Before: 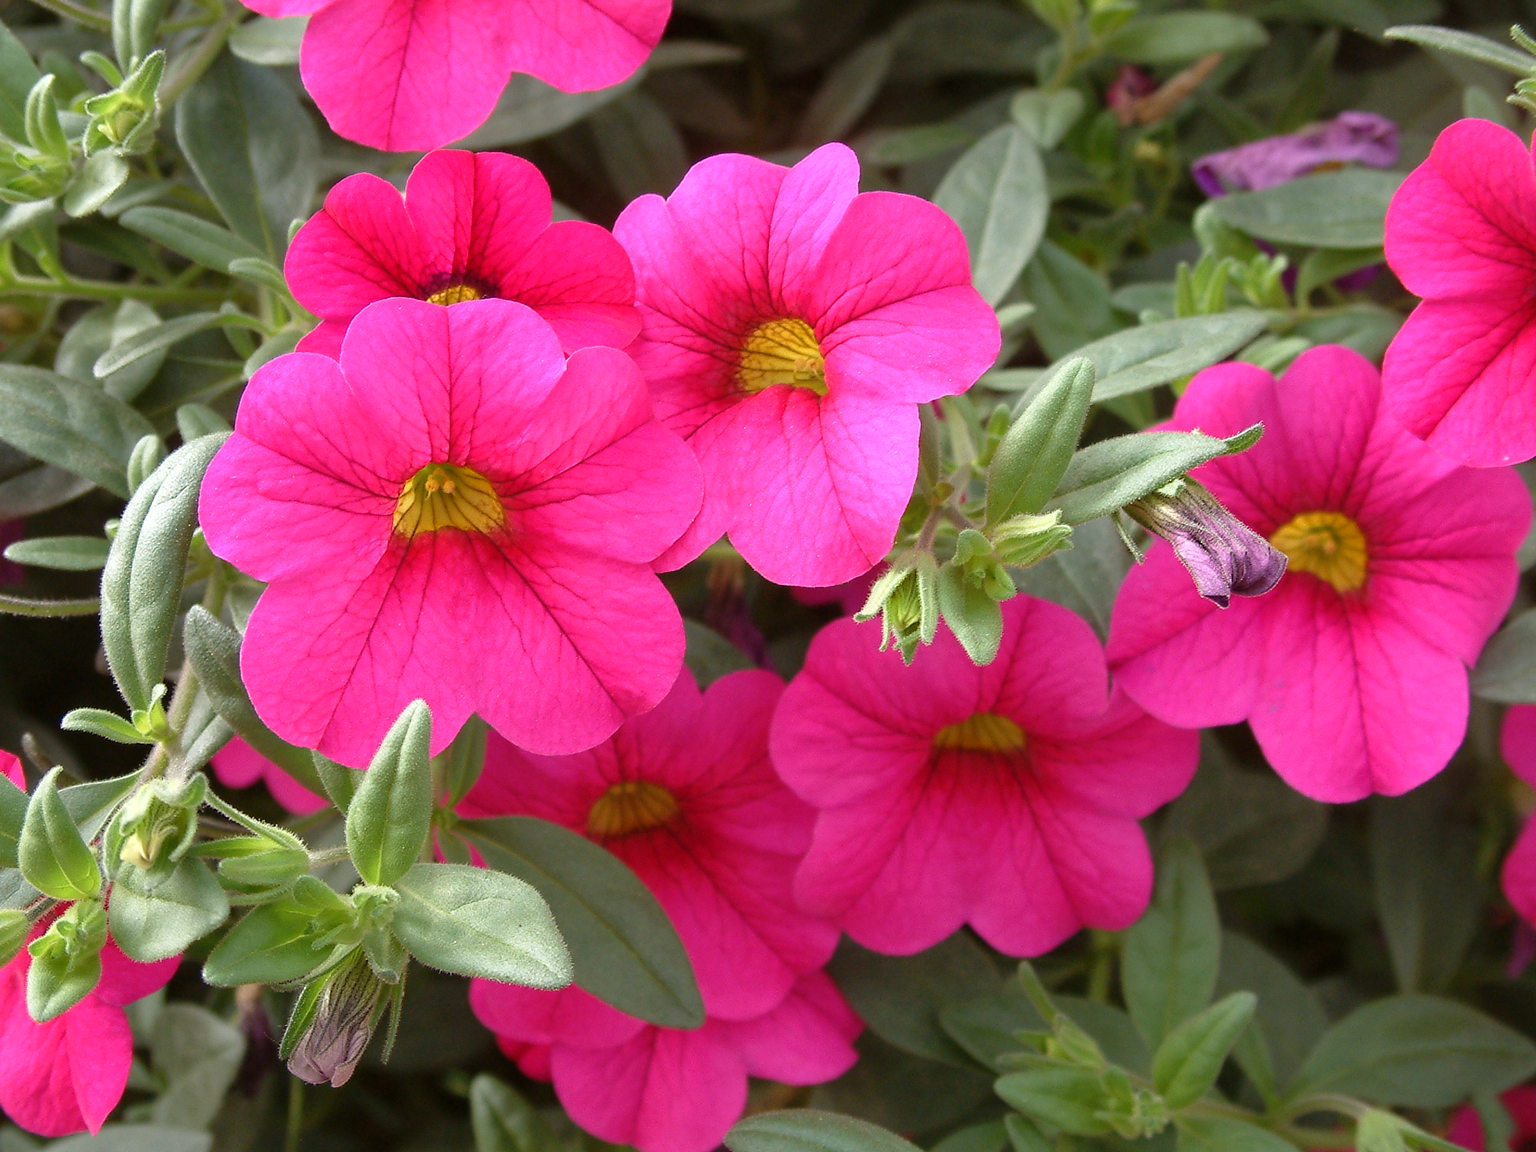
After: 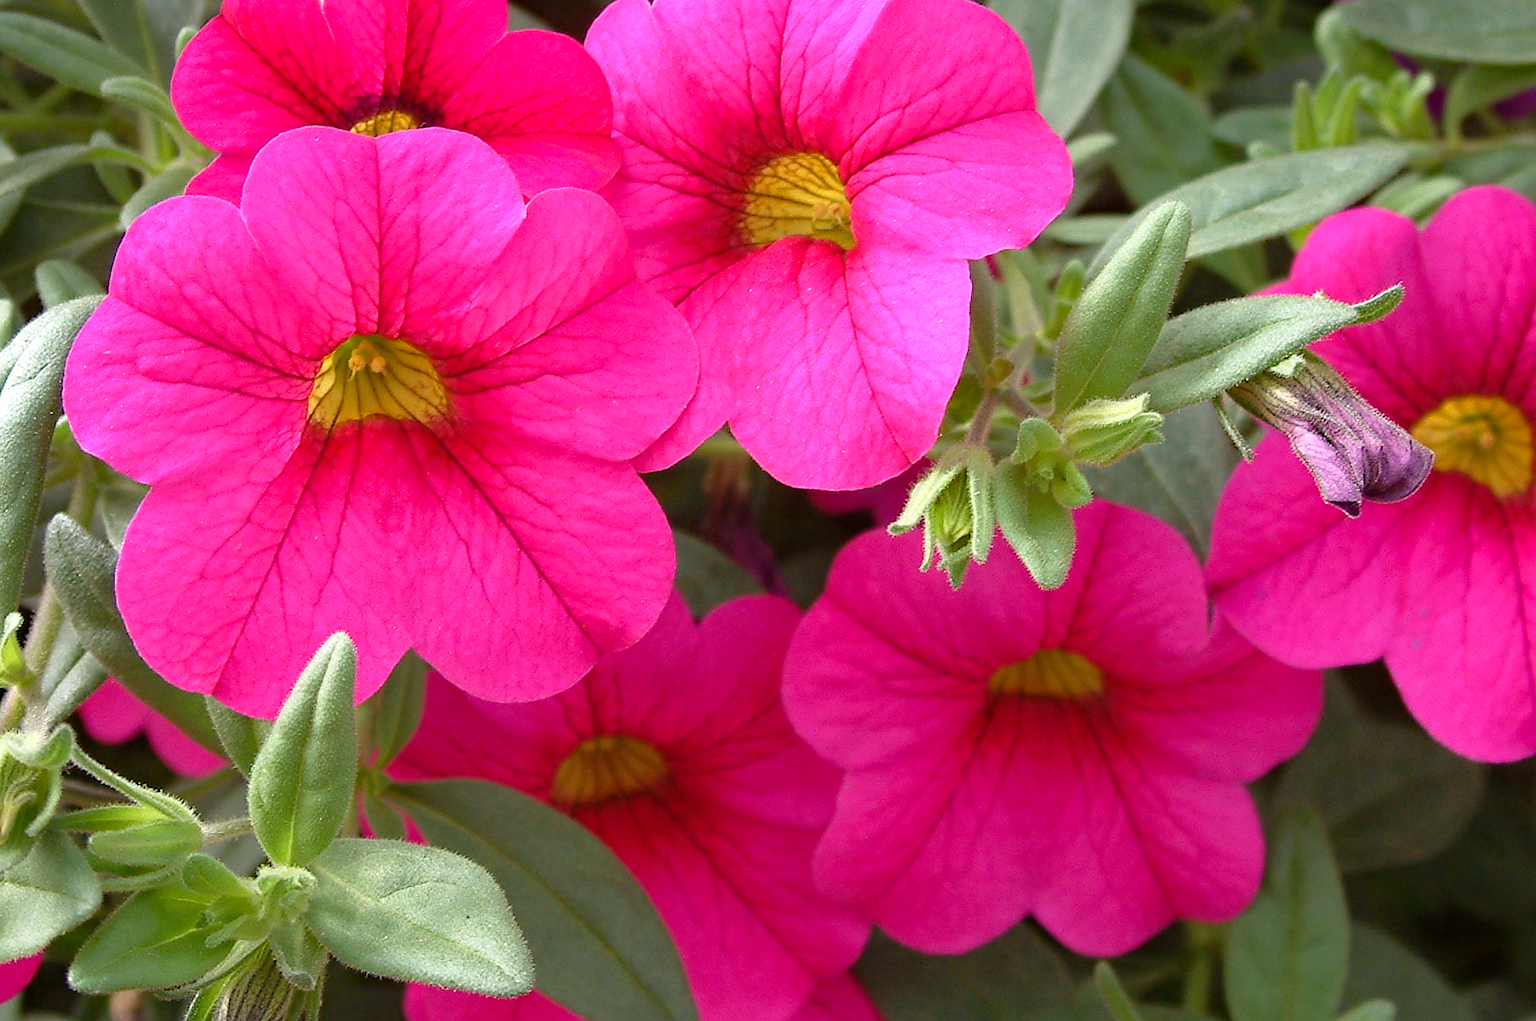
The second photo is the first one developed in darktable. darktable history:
crop: left 9.709%, top 17.174%, right 10.814%, bottom 12.323%
haze removal: compatibility mode true, adaptive false
